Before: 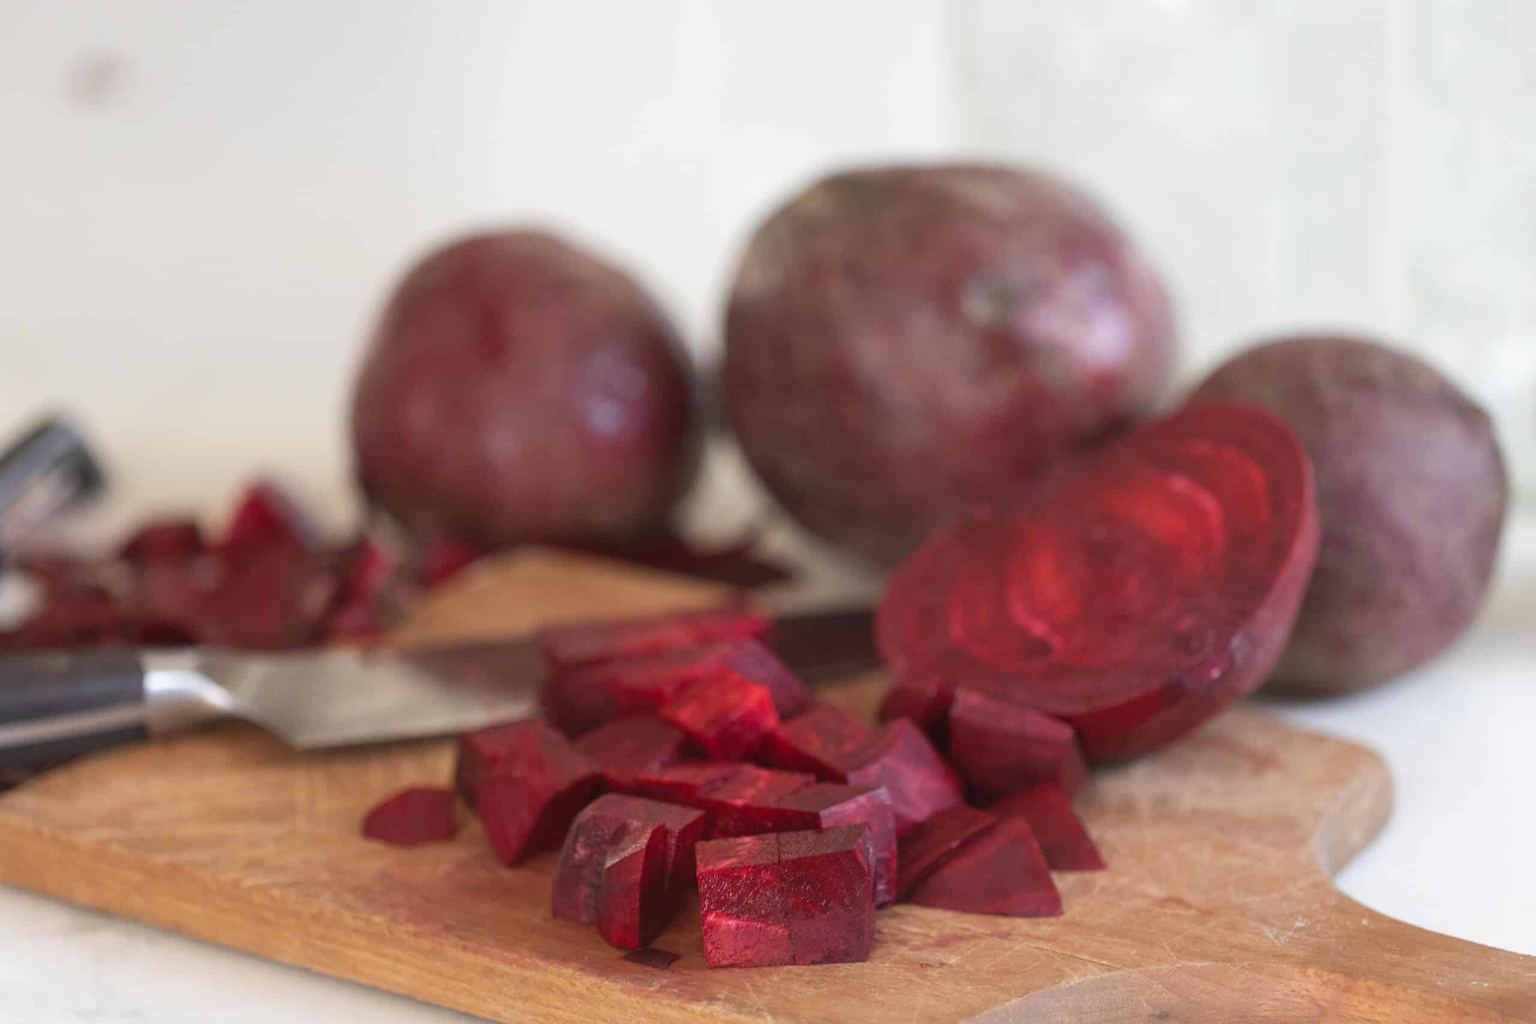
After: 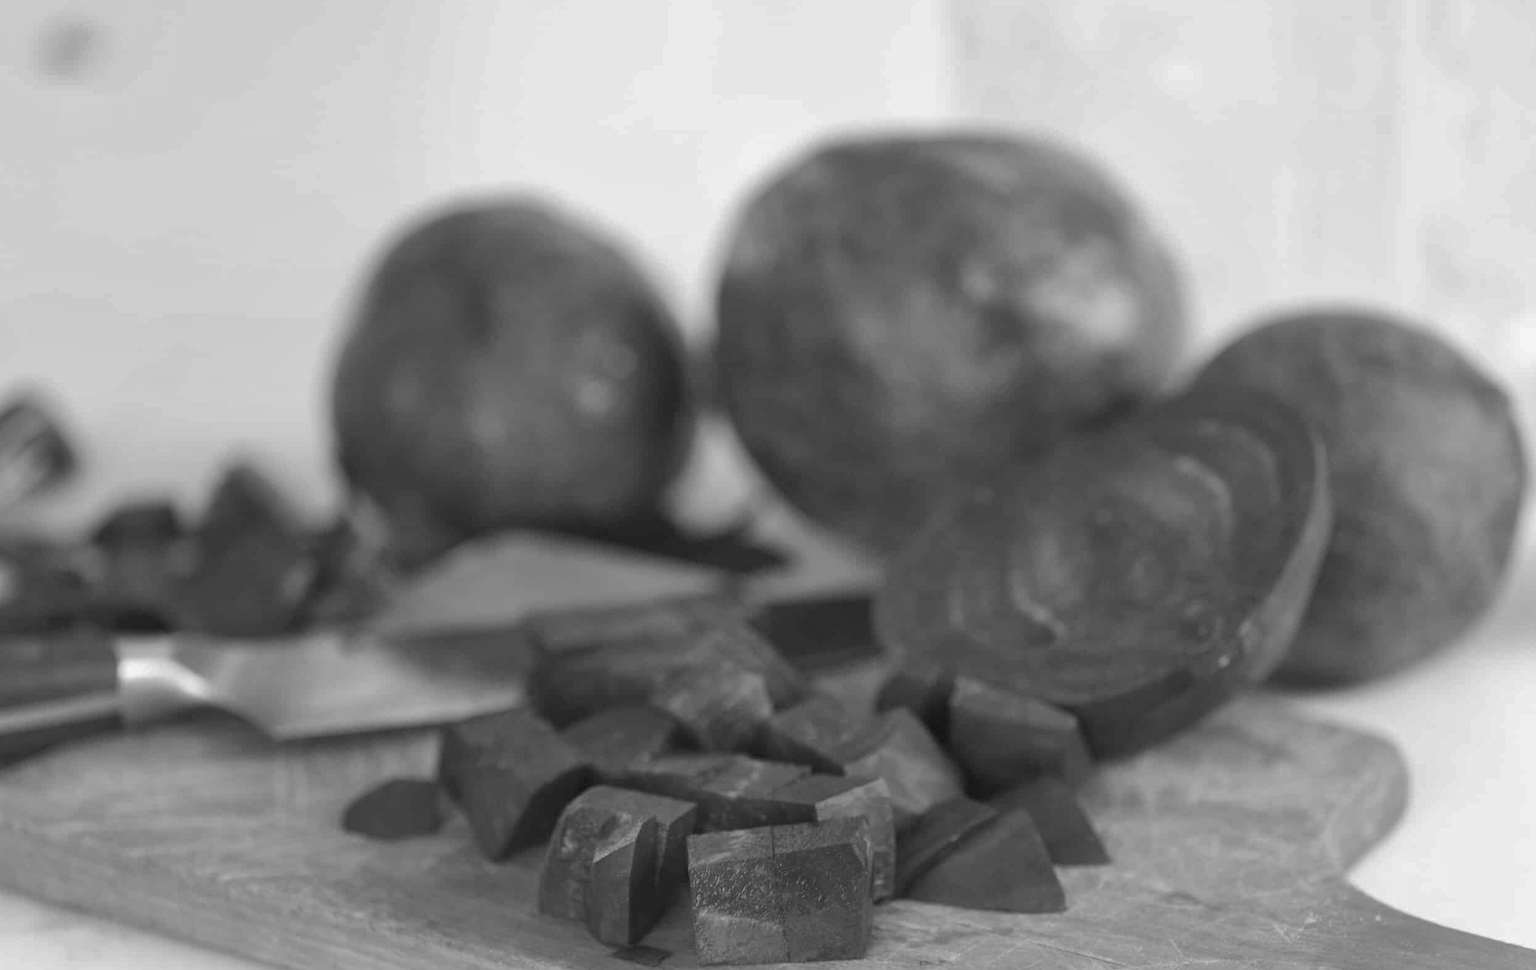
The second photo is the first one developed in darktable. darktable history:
monochrome: on, module defaults
crop: left 1.964%, top 3.251%, right 1.122%, bottom 4.933%
white balance: red 0.948, green 1.02, blue 1.176
shadows and highlights: on, module defaults
